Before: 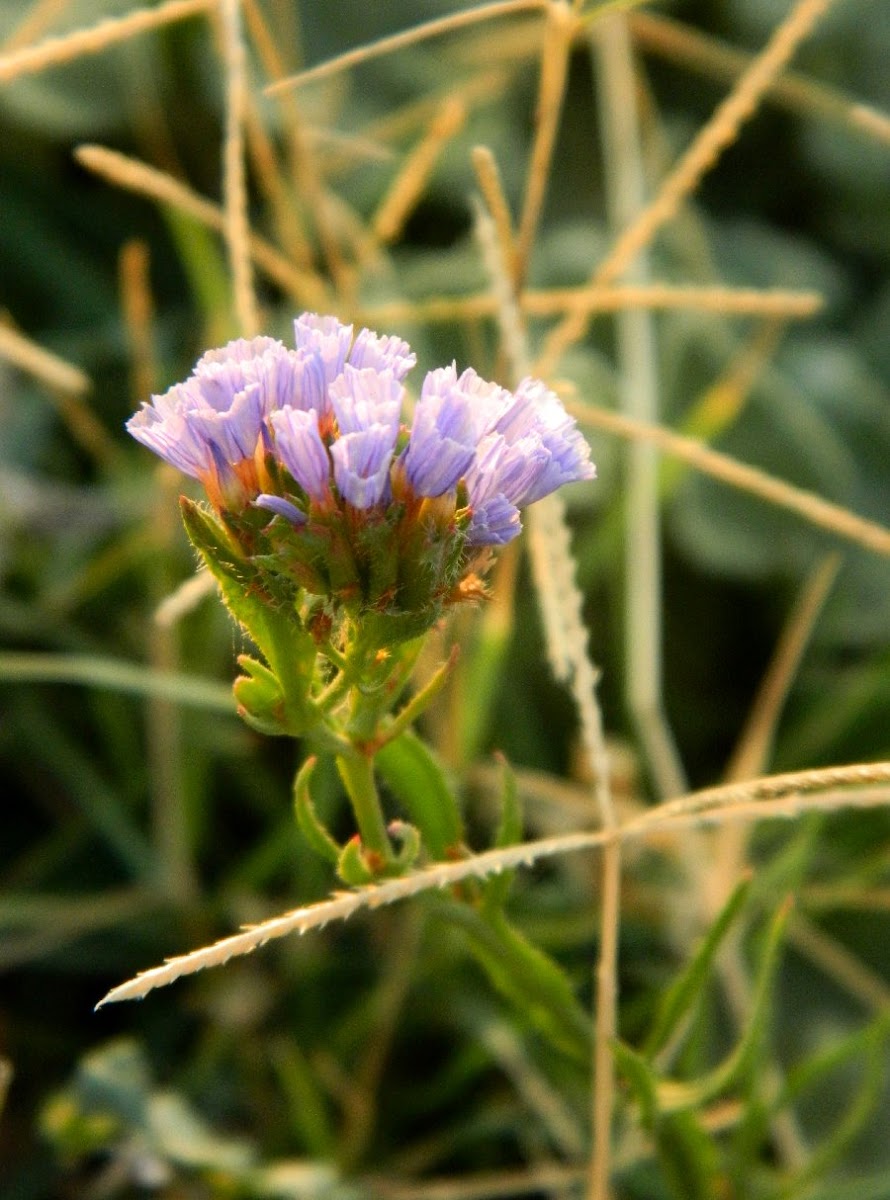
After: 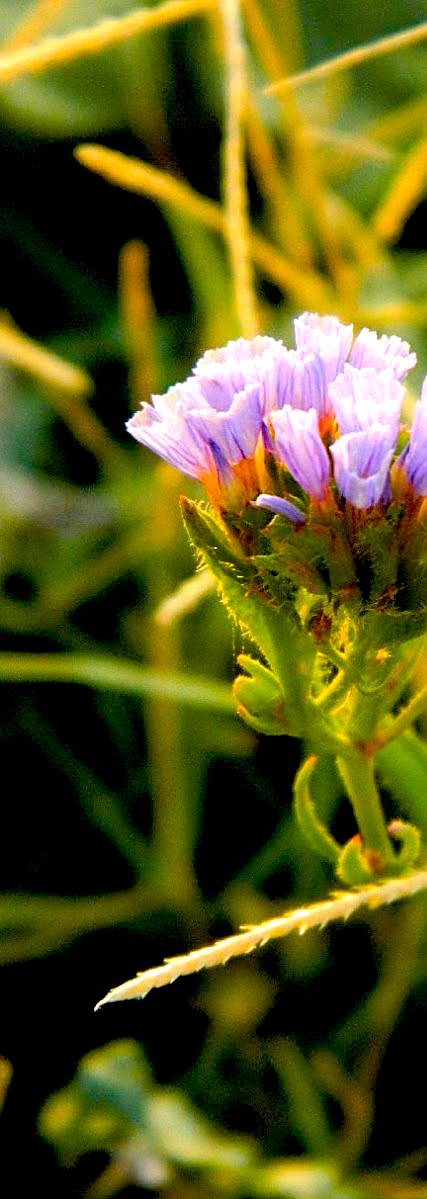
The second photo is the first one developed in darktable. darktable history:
crop and rotate: left 0.029%, top 0%, right 51.979%
sharpen: on, module defaults
color balance rgb: global offset › luminance -0.888%, perceptual saturation grading › global saturation 36.306%, perceptual saturation grading › shadows 35.104%, perceptual brilliance grading › global brilliance 9.167%, perceptual brilliance grading › shadows 15.381%
exposure: black level correction 0.01, exposure 0.009 EV, compensate highlight preservation false
tone equalizer: edges refinement/feathering 500, mask exposure compensation -1.26 EV, preserve details no
